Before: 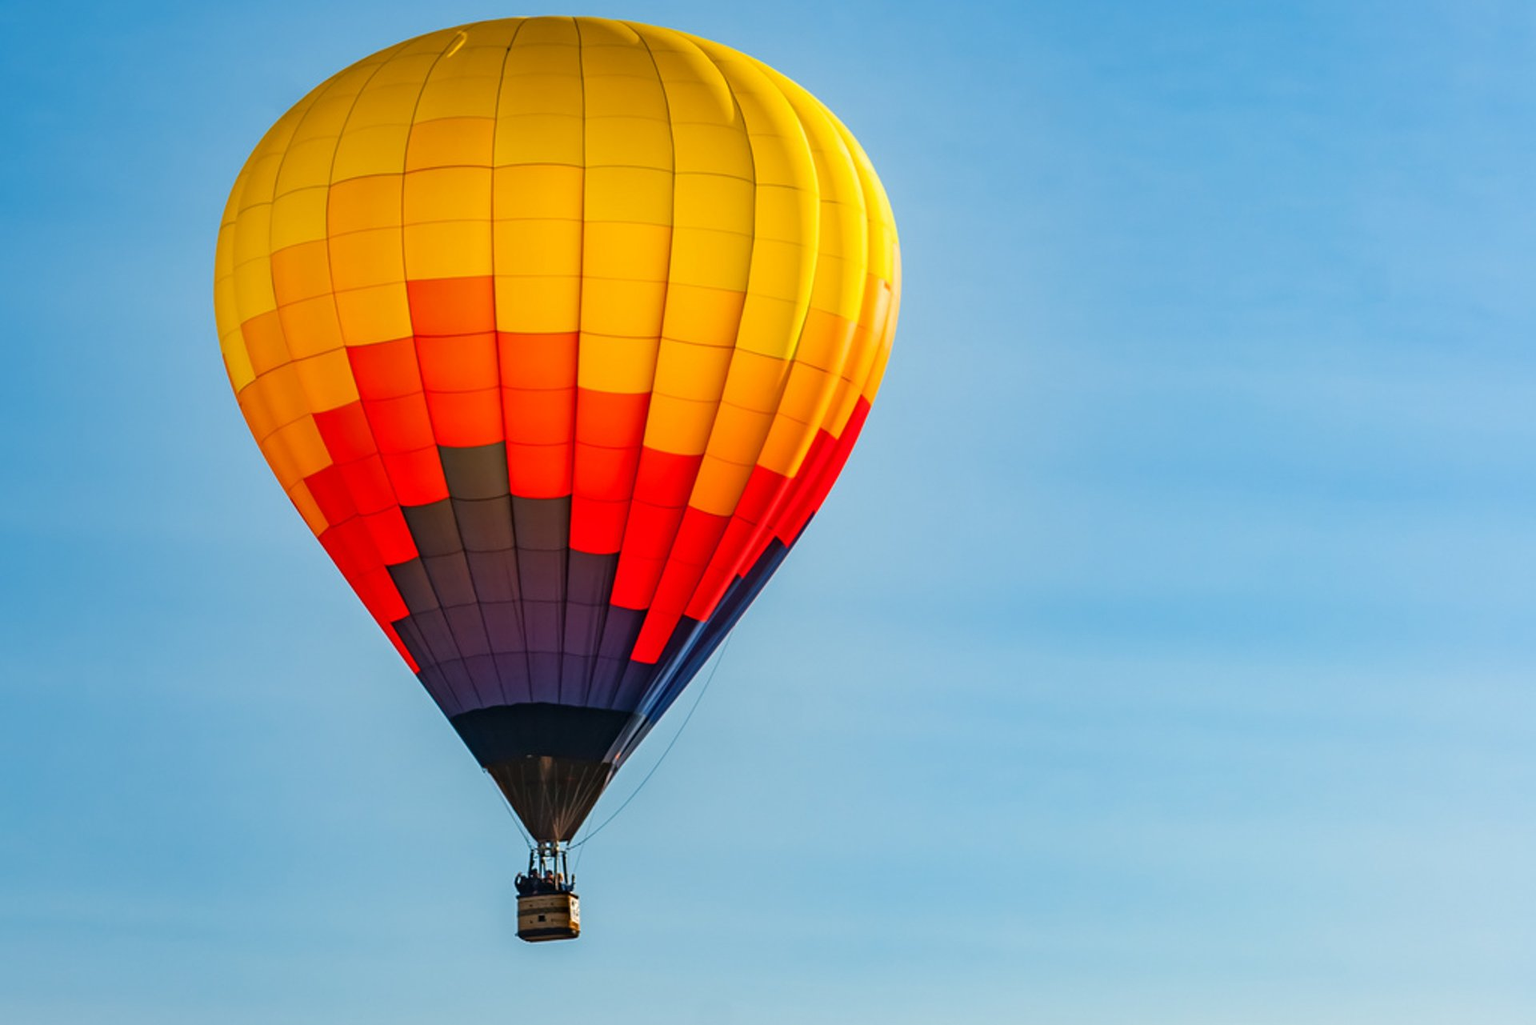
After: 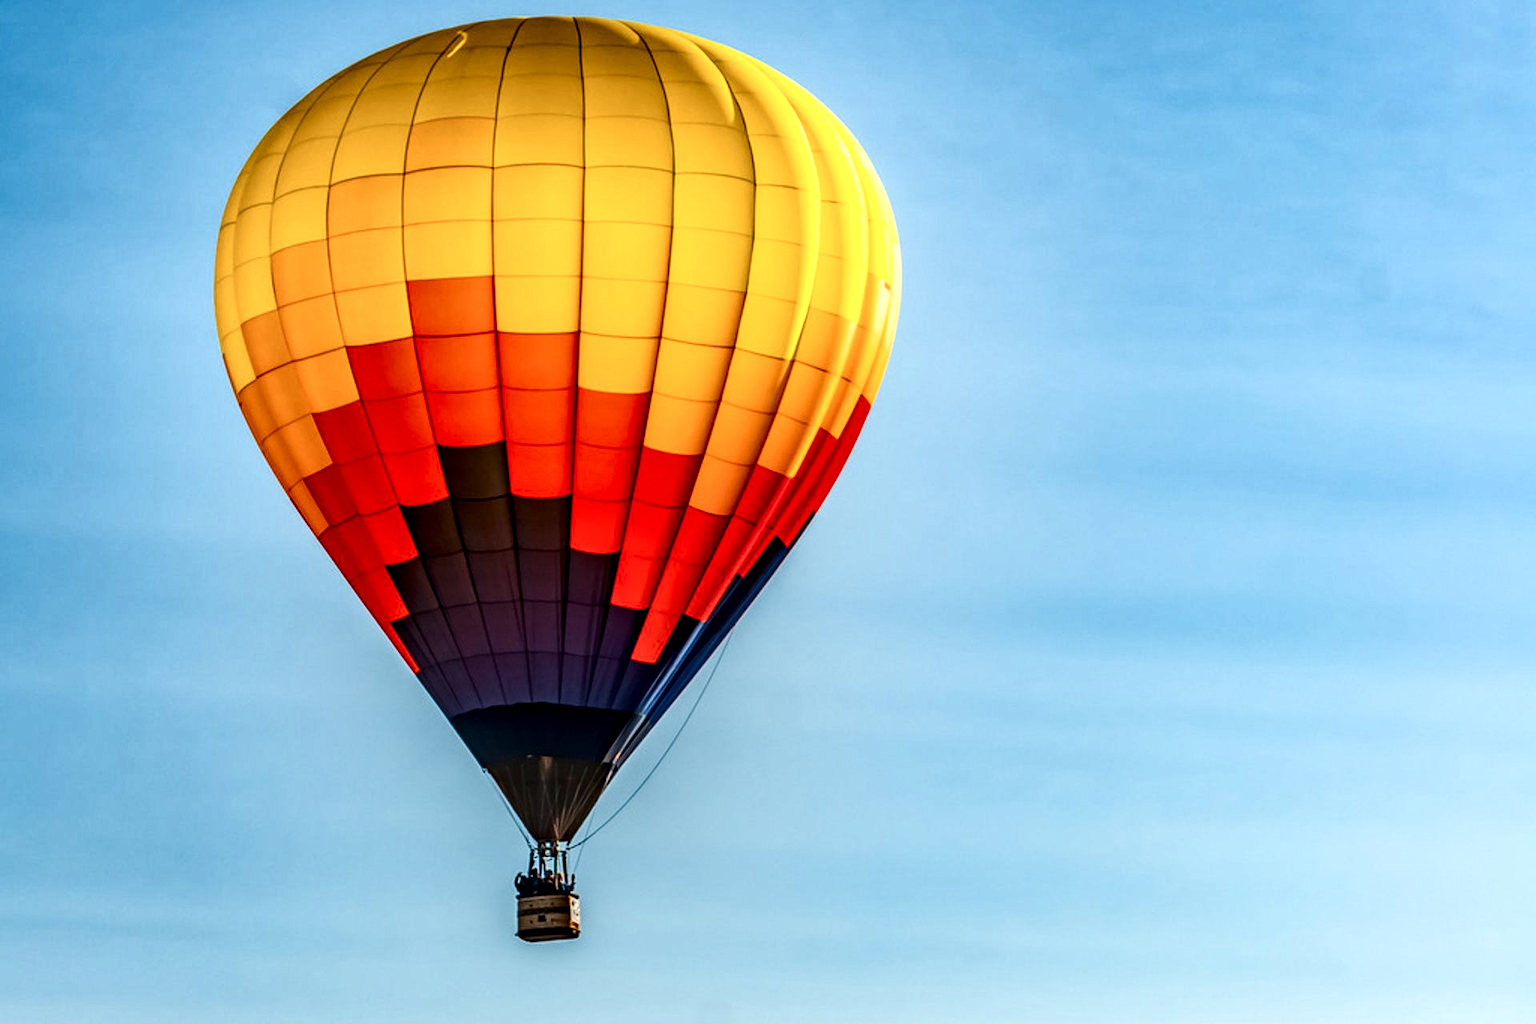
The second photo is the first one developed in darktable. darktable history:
local contrast: highlights 4%, shadows 3%, detail 182%
contrast brightness saturation: contrast 0.273
